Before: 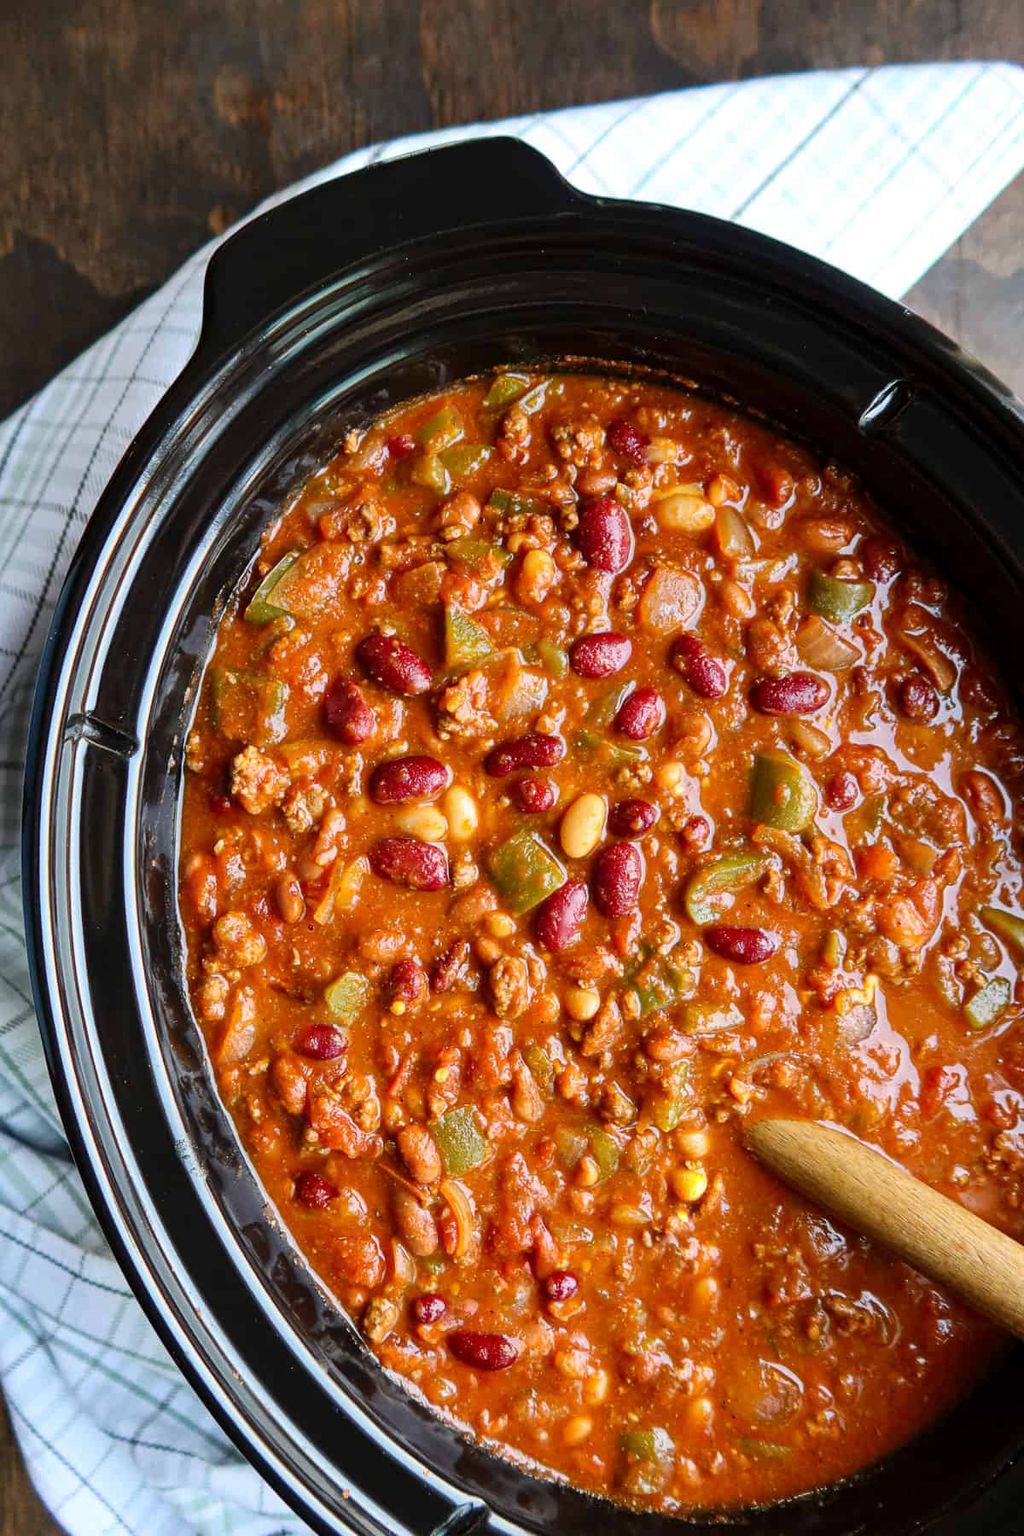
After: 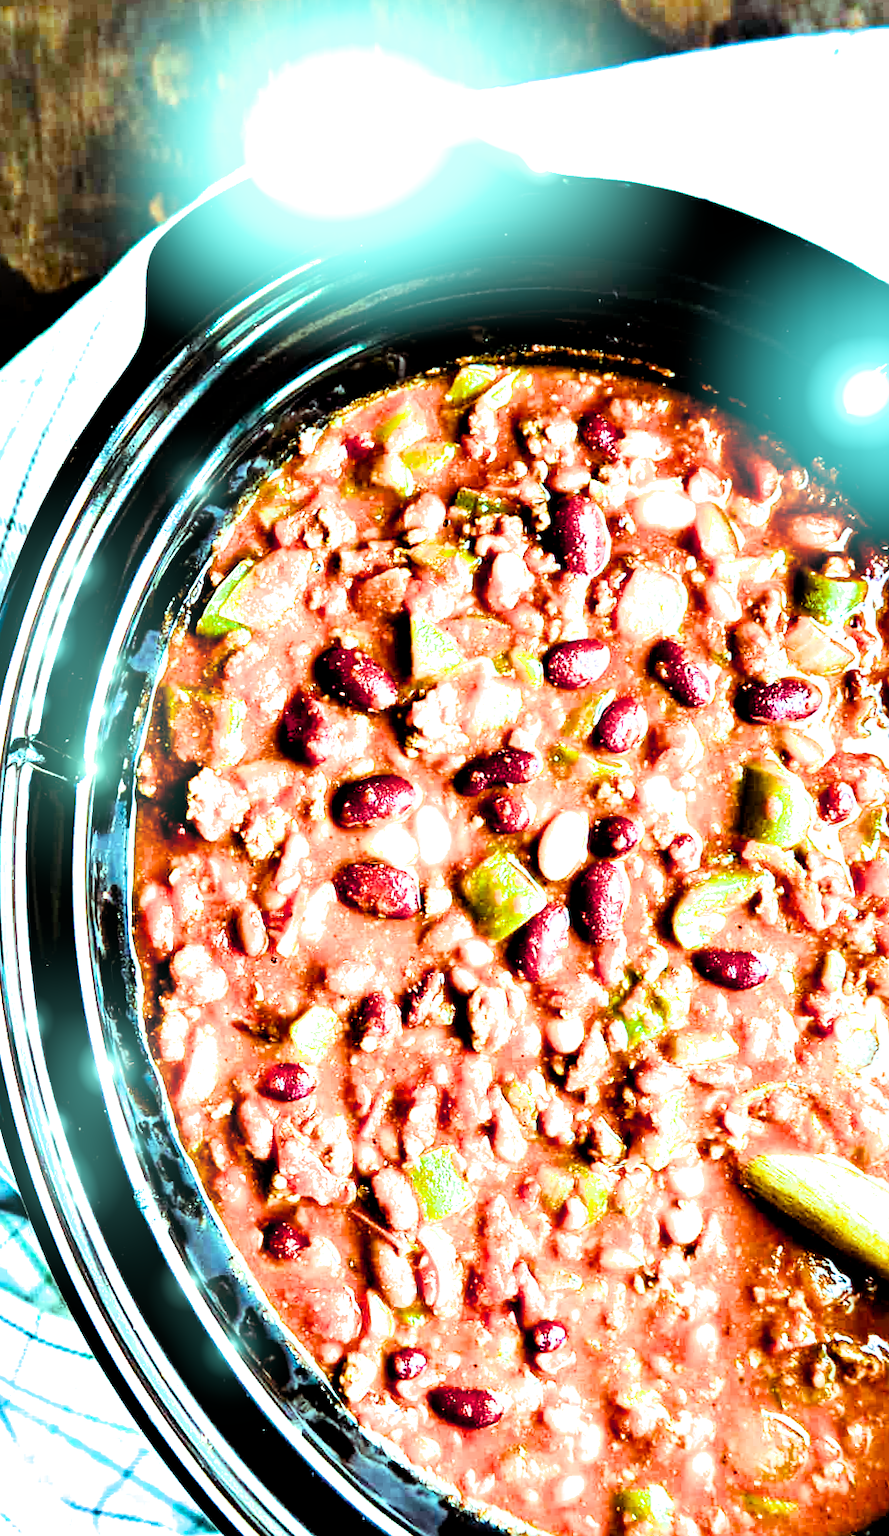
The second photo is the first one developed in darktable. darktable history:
exposure: black level correction 0, exposure 1.099 EV, compensate highlight preservation false
crop and rotate: angle 1.2°, left 4.215%, top 0.536%, right 11.731%, bottom 2.696%
color balance rgb: highlights gain › chroma 7.493%, highlights gain › hue 187.22°, global offset › luminance -0.357%, perceptual saturation grading › global saturation 0.632%, perceptual saturation grading › mid-tones 6.386%, perceptual saturation grading › shadows 72.137%, perceptual brilliance grading › highlights 47.03%, perceptual brilliance grading › mid-tones 22.145%, perceptual brilliance grading › shadows -6.412%, global vibrance 0.686%
contrast equalizer: y [[0.6 ×6], [0.55 ×6], [0 ×6], [0 ×6], [0 ×6]]
filmic rgb: black relative exposure -7.74 EV, white relative exposure 4.46 EV, threshold 5.98 EV, target black luminance 0%, hardness 3.75, latitude 50.72%, contrast 1.079, highlights saturation mix 8.9%, shadows ↔ highlights balance -0.21%, iterations of high-quality reconstruction 10, enable highlight reconstruction true
